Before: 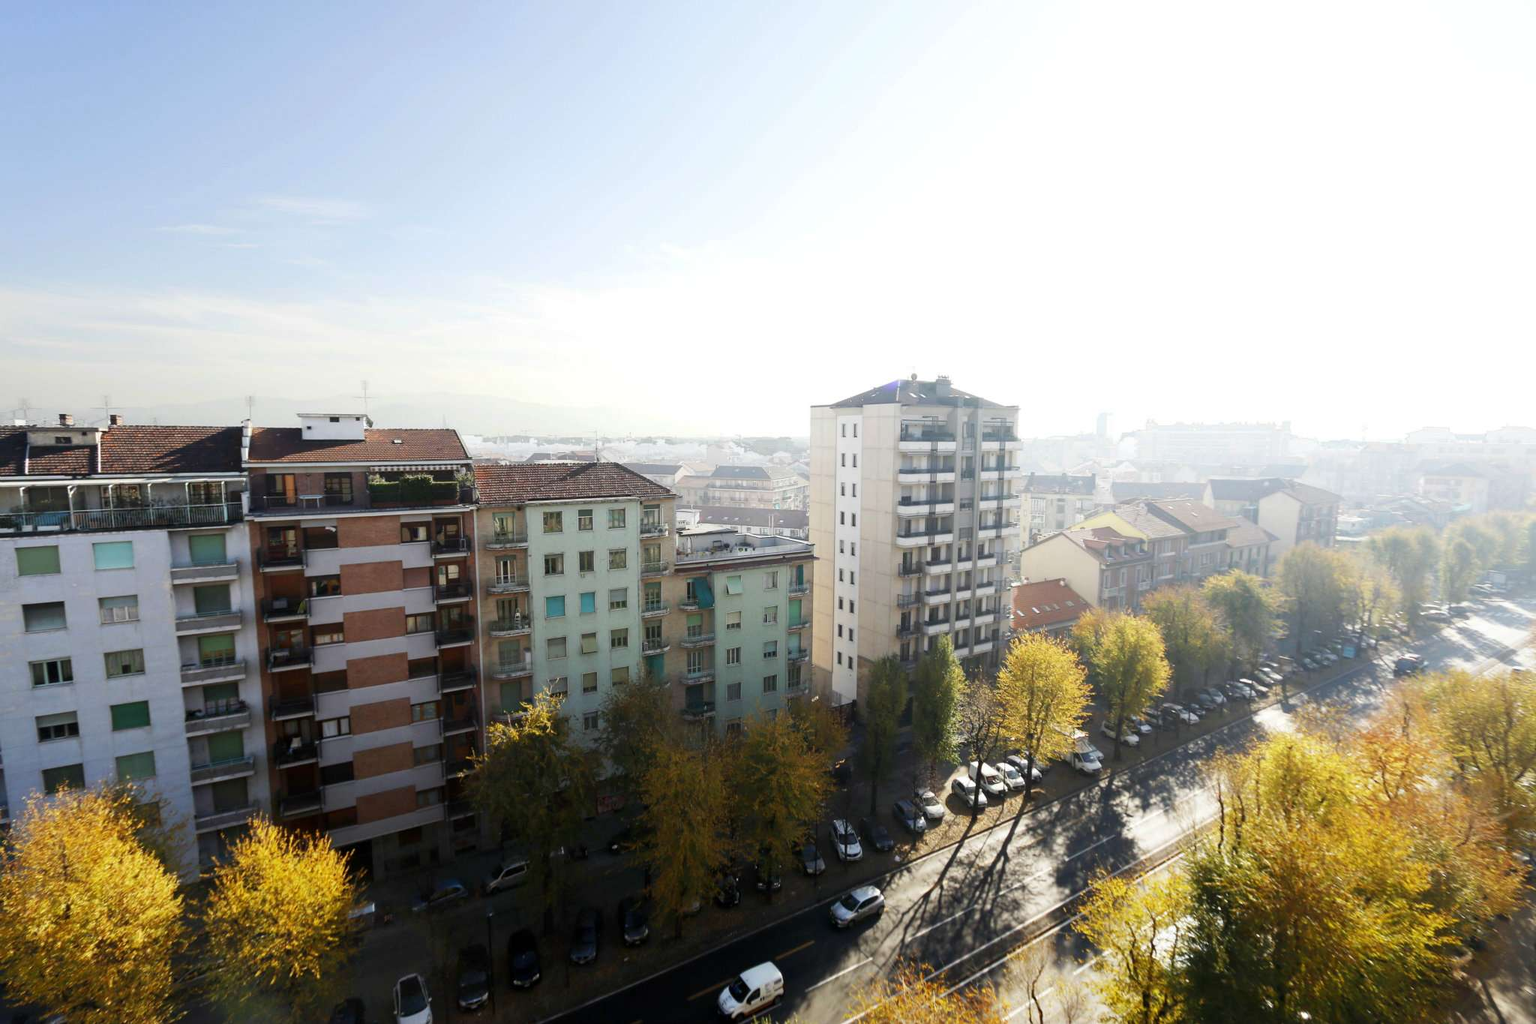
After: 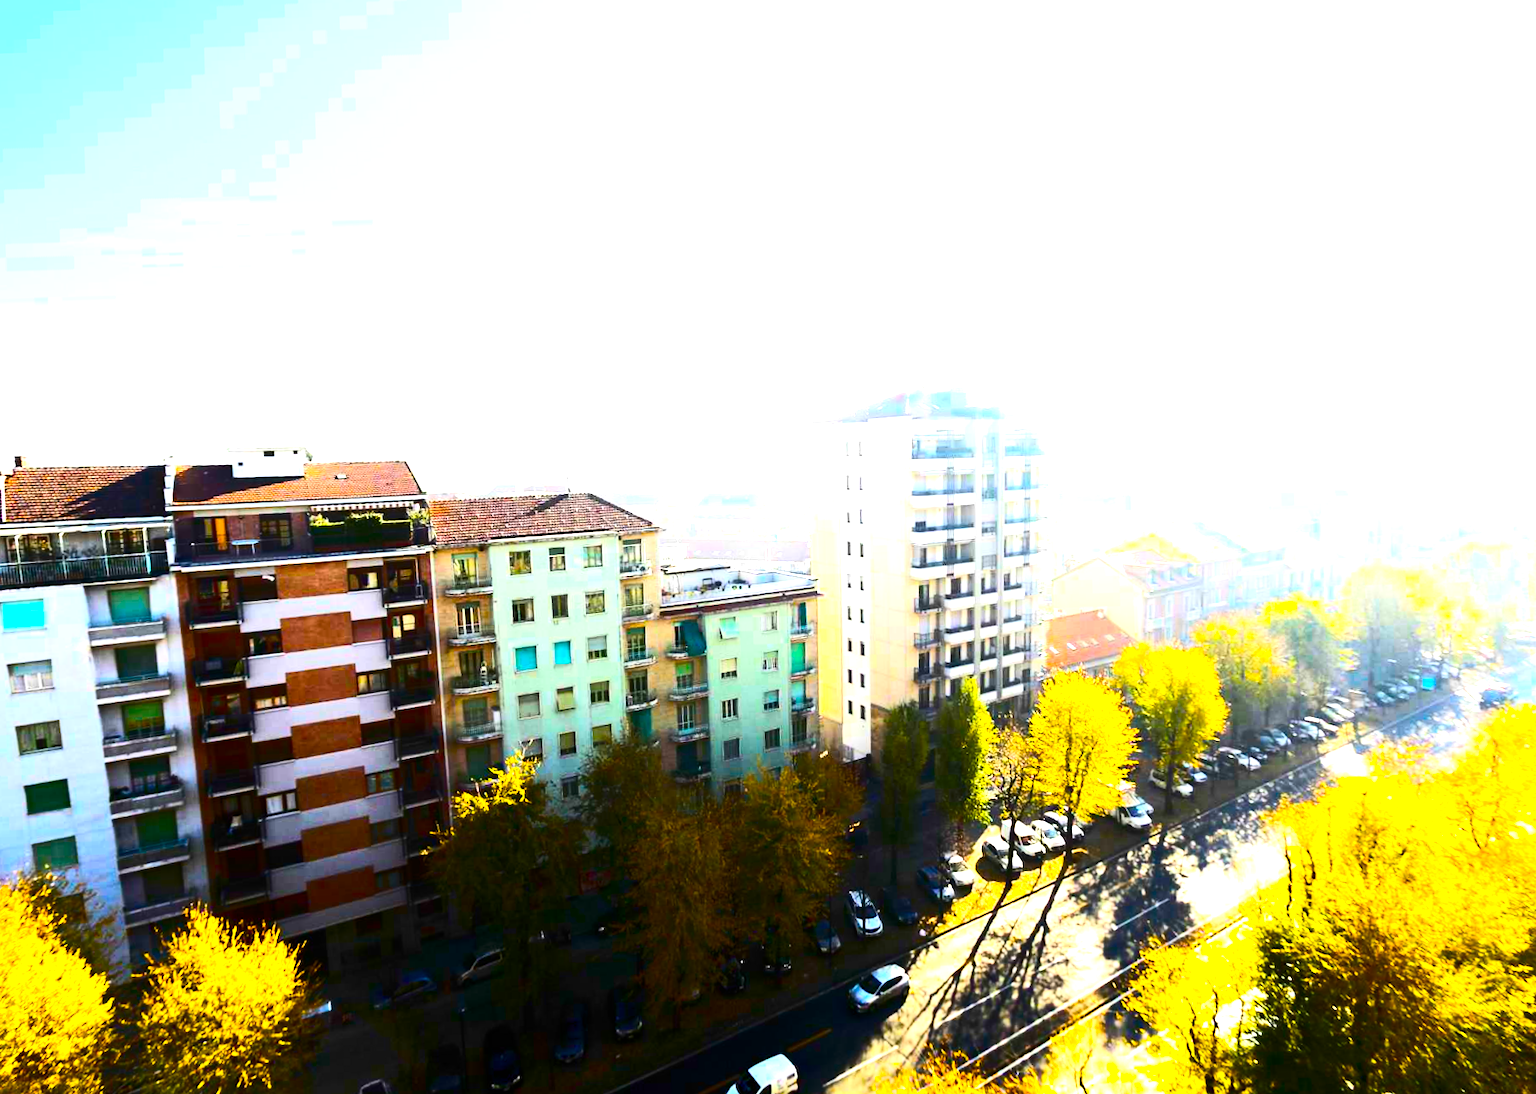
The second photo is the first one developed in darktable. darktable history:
color balance rgb: linear chroma grading › shadows -40%, linear chroma grading › highlights 40%, linear chroma grading › global chroma 45%, linear chroma grading › mid-tones -30%, perceptual saturation grading › global saturation 55%, perceptual saturation grading › highlights -50%, perceptual saturation grading › mid-tones 40%, perceptual saturation grading › shadows 30%, perceptual brilliance grading › global brilliance 20%, perceptual brilliance grading › shadows -40%, global vibrance 35%
local contrast: mode bilateral grid, contrast 100, coarseness 100, detail 91%, midtone range 0.2
crop and rotate: angle -3.27°, left 5.211%, top 5.211%, right 4.607%, bottom 4.607%
exposure: exposure 0.943 EV, compensate highlight preservation false
rotate and perspective: rotation -4.98°, automatic cropping off
contrast brightness saturation: contrast 0.28
